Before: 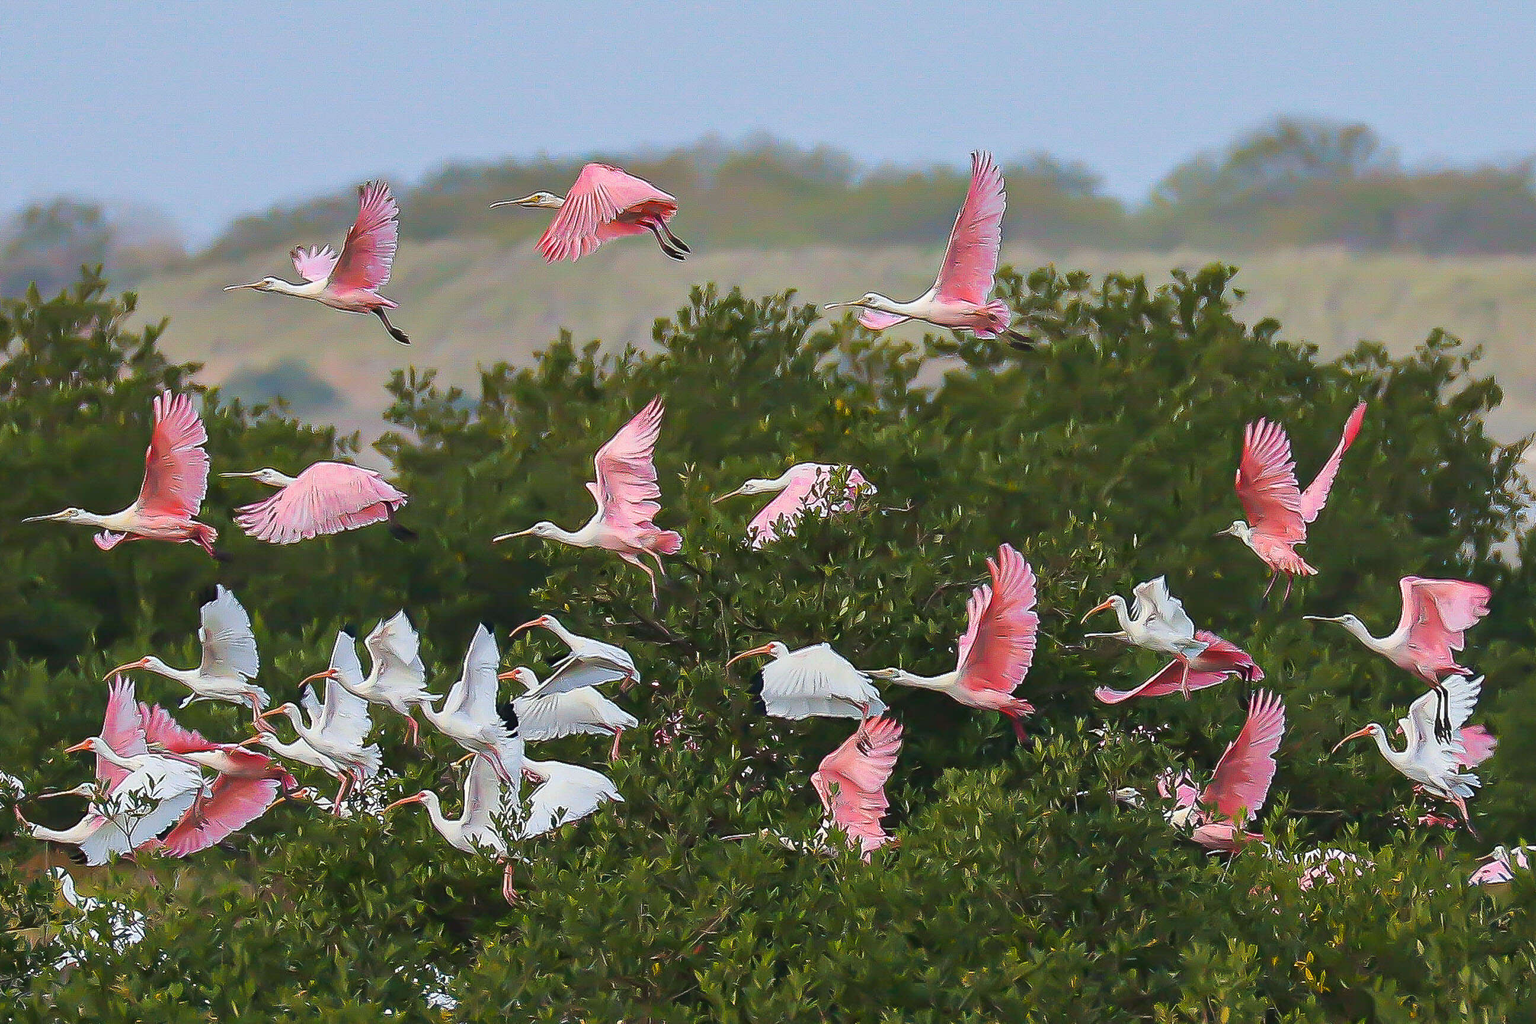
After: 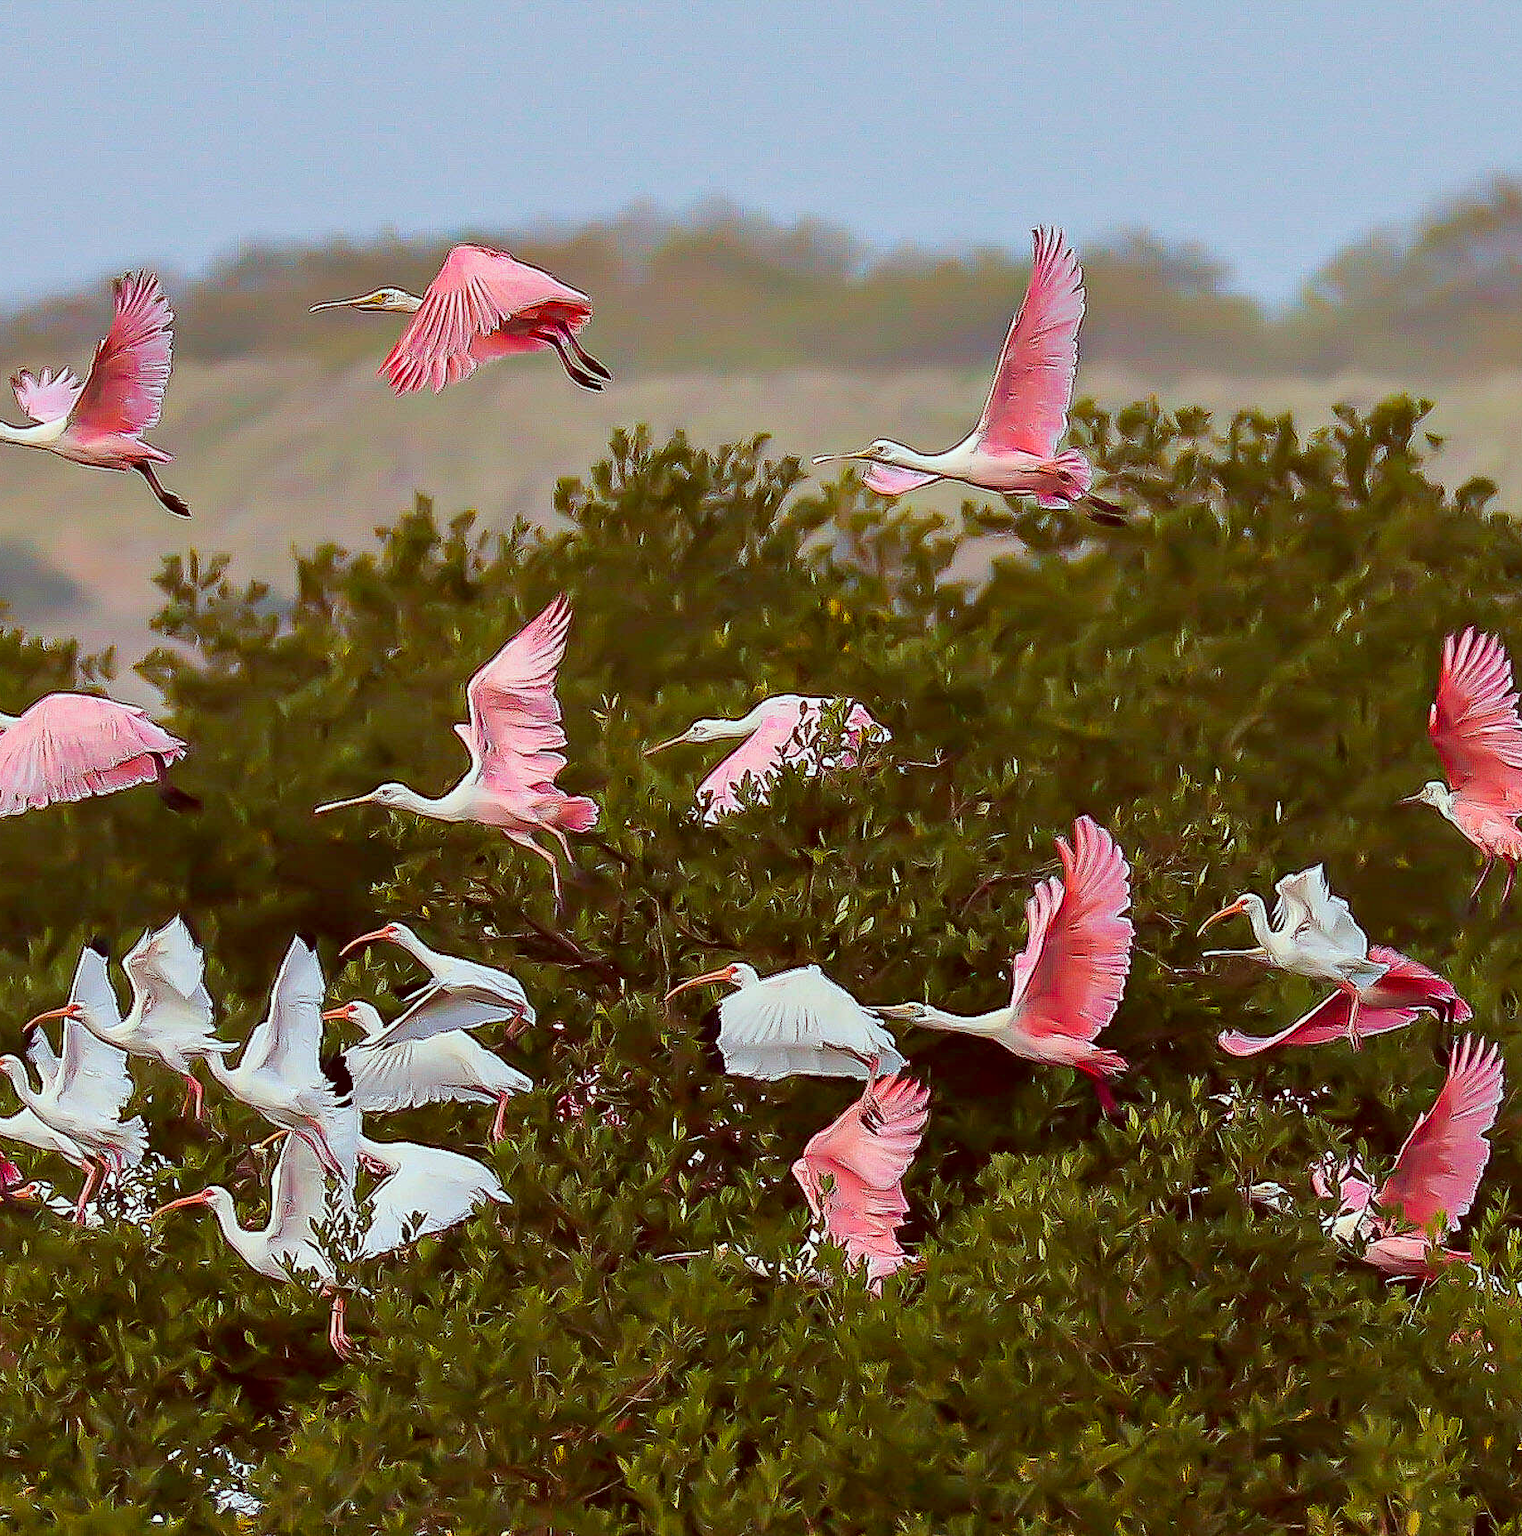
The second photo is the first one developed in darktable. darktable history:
exposure: black level correction 0.01, exposure 0.011 EV, compensate highlight preservation false
color correction: highlights a* -7.23, highlights b* -0.161, shadows a* 20.08, shadows b* 11.73
levels: mode automatic, black 0.023%, white 99.97%, levels [0.062, 0.494, 0.925]
crop and rotate: left 18.442%, right 15.508%
